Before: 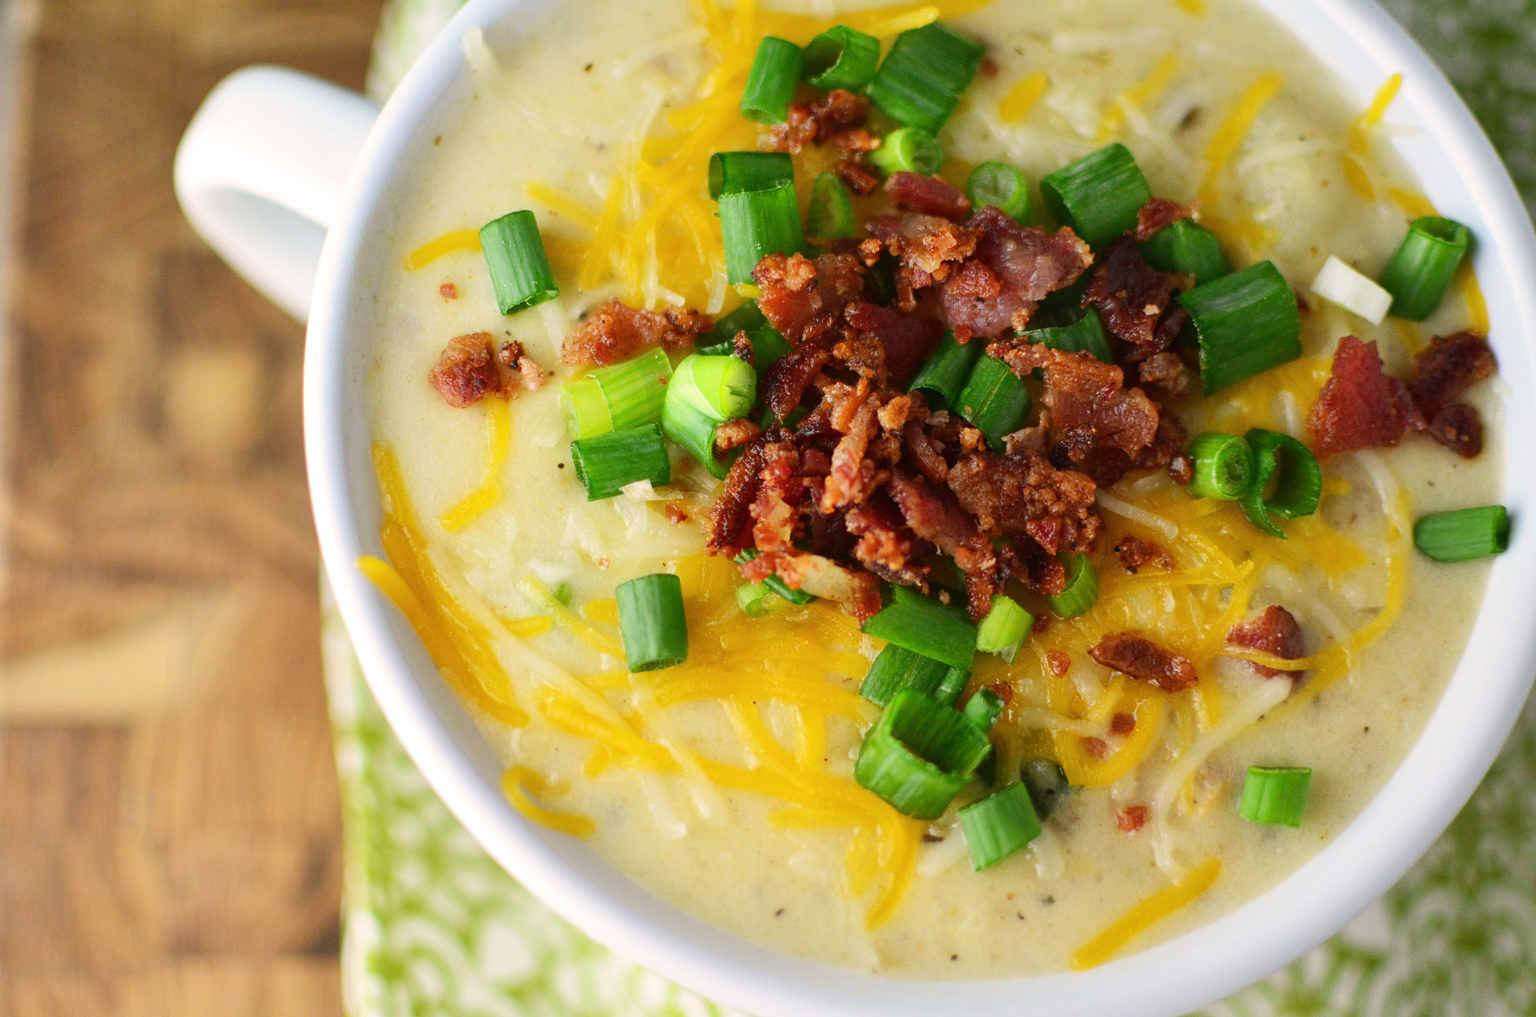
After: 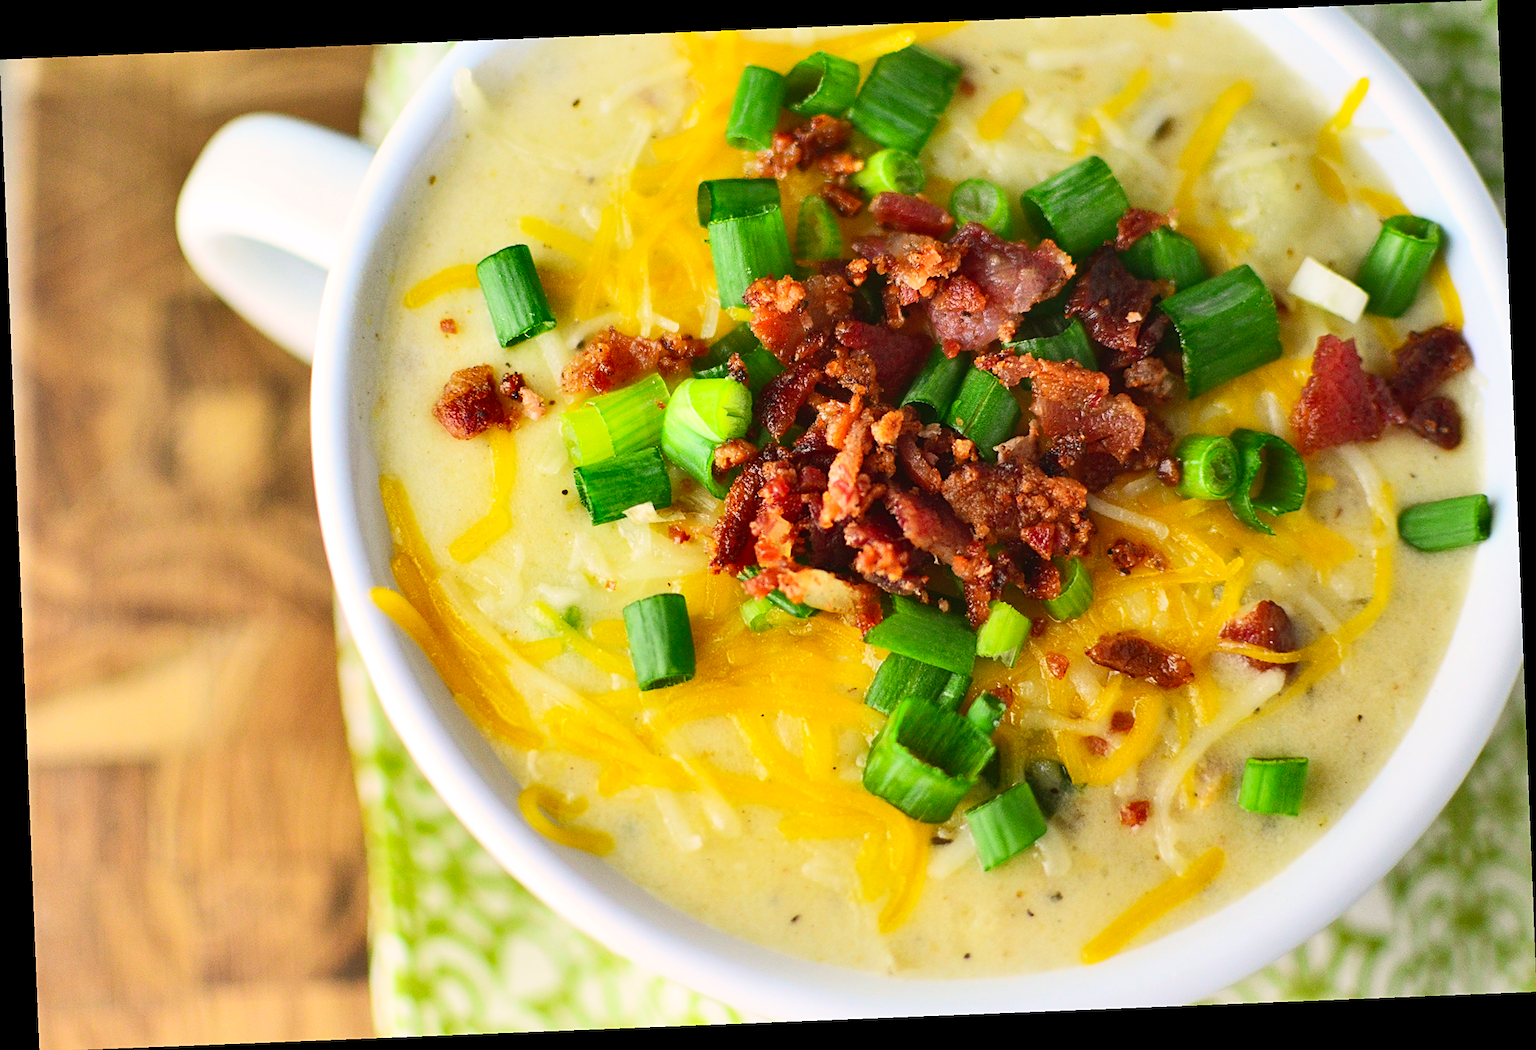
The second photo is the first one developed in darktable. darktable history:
sharpen: on, module defaults
rotate and perspective: rotation -2.29°, automatic cropping off
shadows and highlights: soften with gaussian
contrast brightness saturation: contrast 0.2, brightness 0.16, saturation 0.22
